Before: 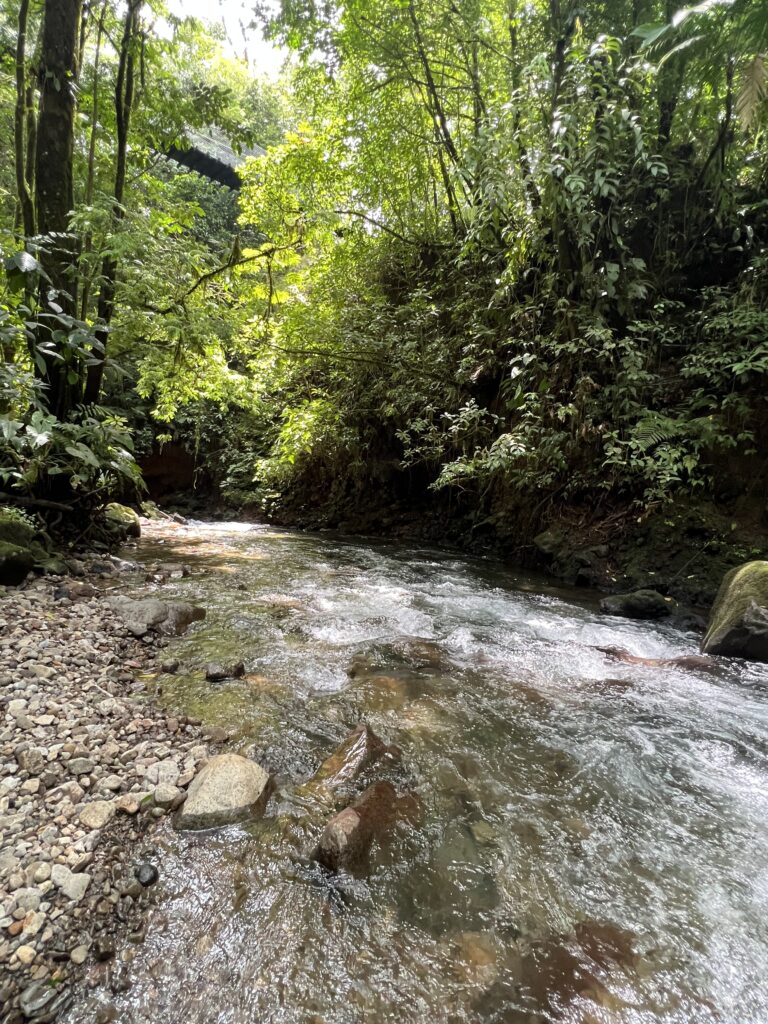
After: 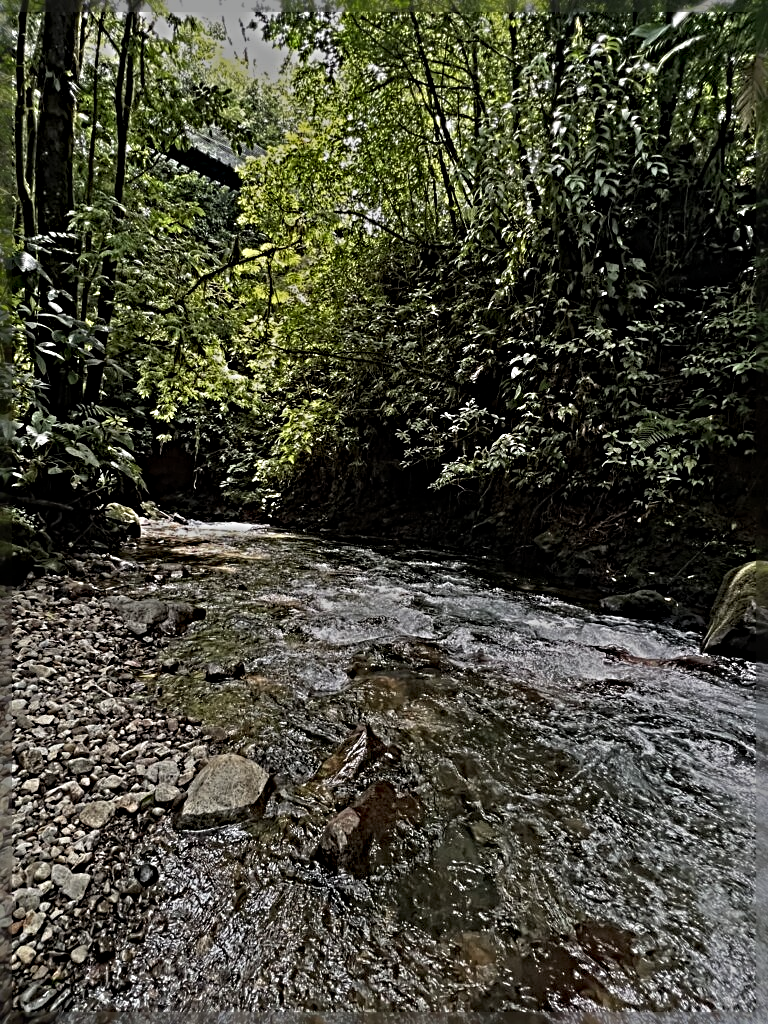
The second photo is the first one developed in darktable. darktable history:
exposure: exposure -1.552 EV, compensate exposure bias true, compensate highlight preservation false
sharpen: radius 6.259, amount 1.793, threshold 0.246
